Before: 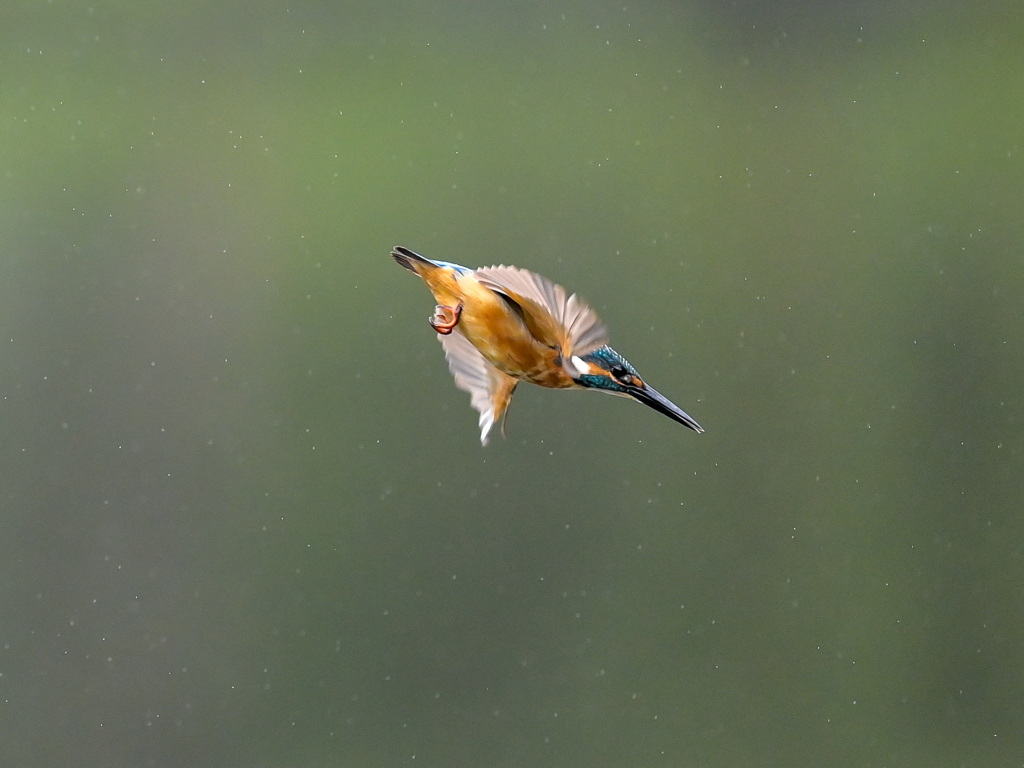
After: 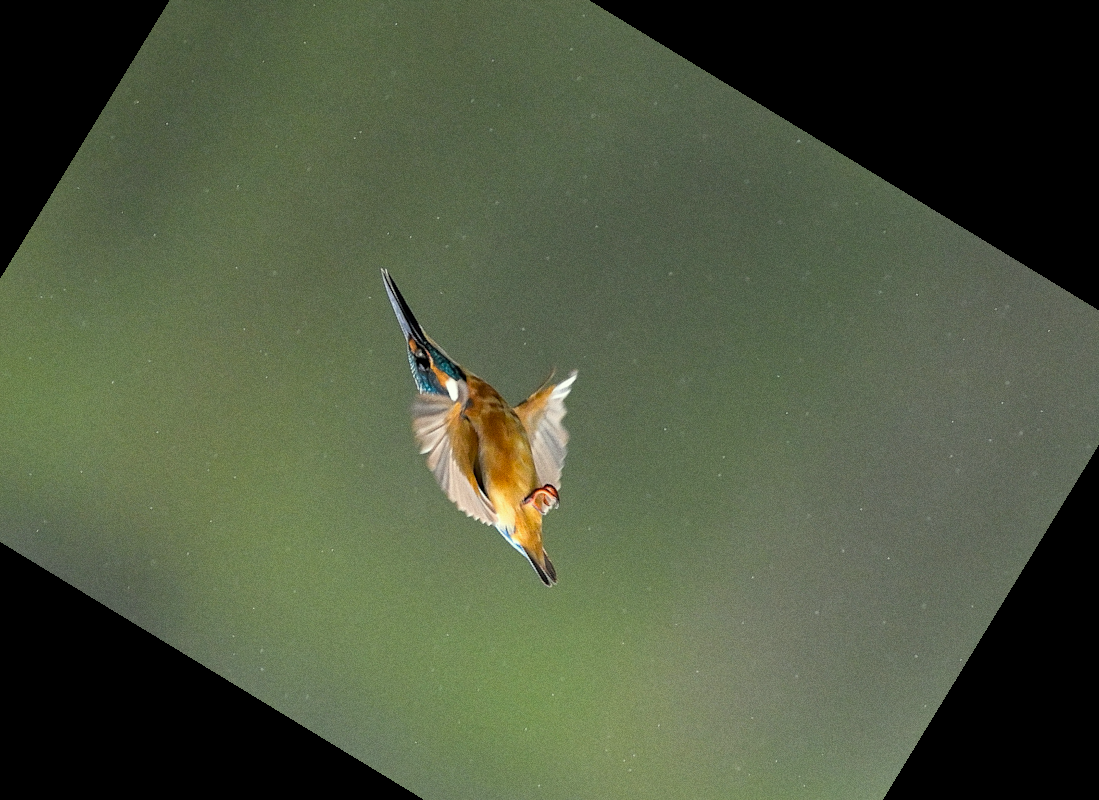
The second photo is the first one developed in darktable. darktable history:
crop and rotate: angle 148.68°, left 9.111%, top 15.603%, right 4.588%, bottom 17.041%
color correction: highlights a* -4.28, highlights b* 6.53
grain: on, module defaults
